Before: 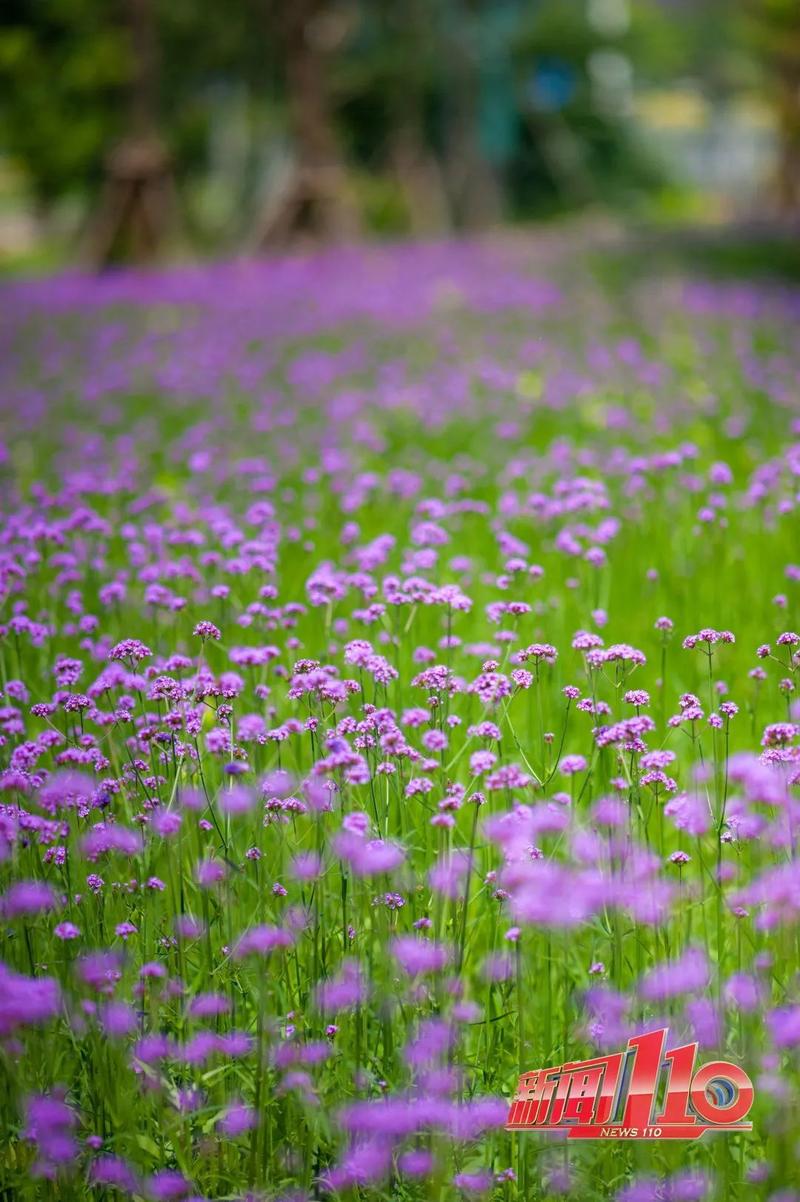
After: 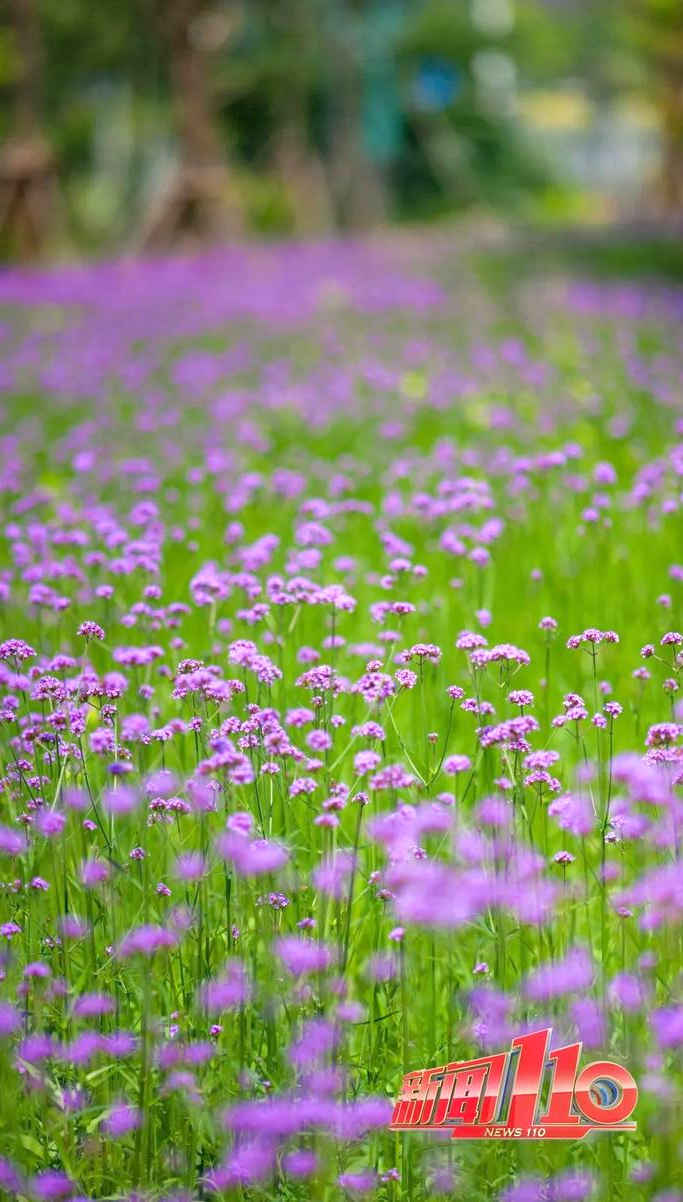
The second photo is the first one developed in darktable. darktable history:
crop and rotate: left 14.584%
tone equalizer: -8 EV 1 EV, -7 EV 1 EV, -6 EV 1 EV, -5 EV 1 EV, -4 EV 1 EV, -3 EV 0.75 EV, -2 EV 0.5 EV, -1 EV 0.25 EV
